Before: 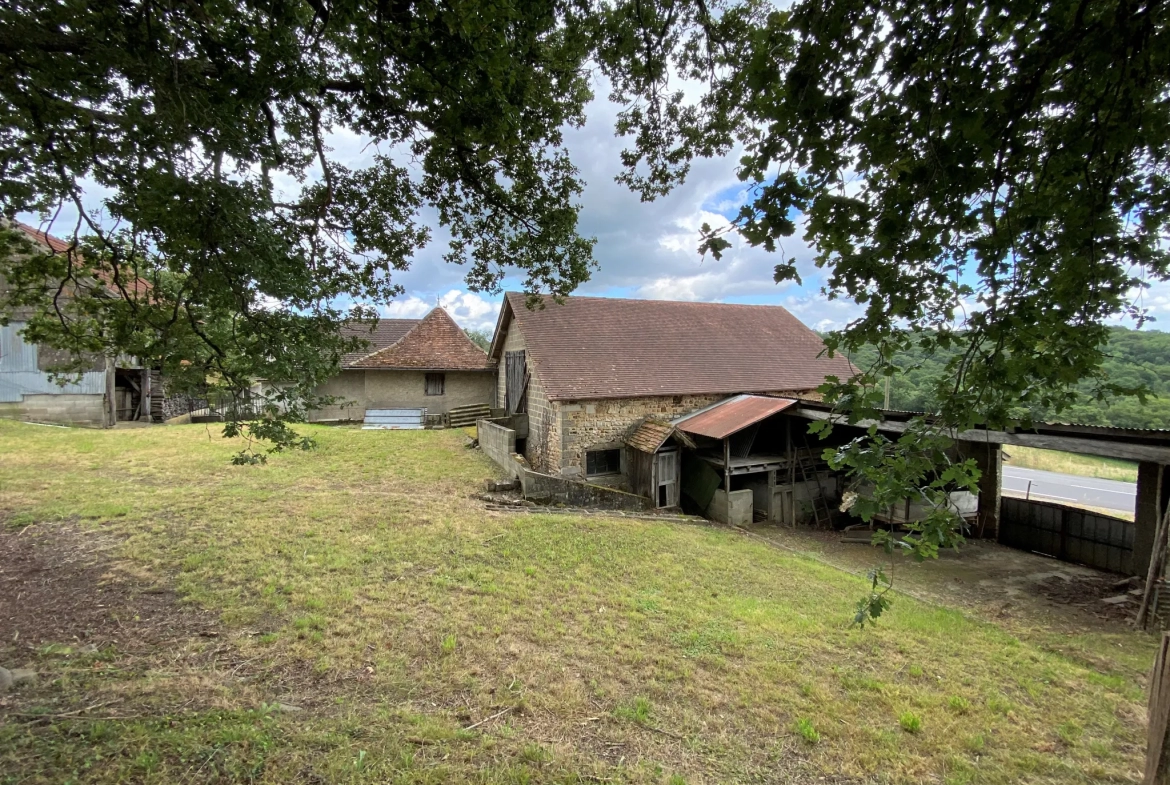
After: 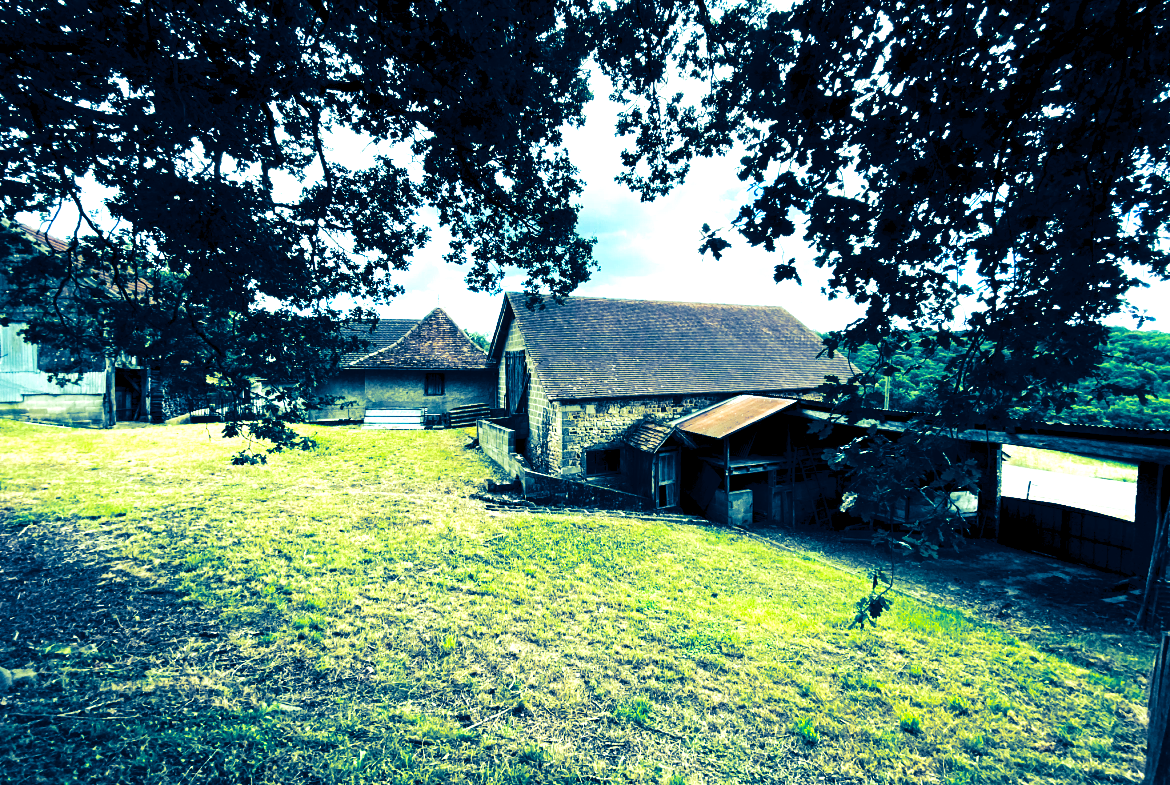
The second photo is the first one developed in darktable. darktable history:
split-toning: shadows › hue 226.8°, shadows › saturation 1, highlights › saturation 0, balance -61.41
color balance rgb: shadows lift › luminance -7.7%, shadows lift › chroma 2.13%, shadows lift › hue 165.27°, power › luminance -7.77%, power › chroma 1.1%, power › hue 215.88°, highlights gain › luminance 15.15%, highlights gain › chroma 7%, highlights gain › hue 125.57°, global offset › luminance -0.33%, global offset › chroma 0.11%, global offset › hue 165.27°, perceptual saturation grading › global saturation 24.42%, perceptual saturation grading › highlights -24.42%, perceptual saturation grading › mid-tones 24.42%, perceptual saturation grading › shadows 40%, perceptual brilliance grading › global brilliance -5%, perceptual brilliance grading › highlights 24.42%, perceptual brilliance grading › mid-tones 7%, perceptual brilliance grading › shadows -5%
contrast brightness saturation: saturation -0.05
tone curve: curves: ch0 [(0, 0) (0.003, 0.082) (0.011, 0.082) (0.025, 0.088) (0.044, 0.088) (0.069, 0.093) (0.1, 0.101) (0.136, 0.109) (0.177, 0.129) (0.224, 0.155) (0.277, 0.214) (0.335, 0.289) (0.399, 0.378) (0.468, 0.476) (0.543, 0.589) (0.623, 0.713) (0.709, 0.826) (0.801, 0.908) (0.898, 0.98) (1, 1)], preserve colors none
levels: levels [0.031, 0.5, 0.969]
